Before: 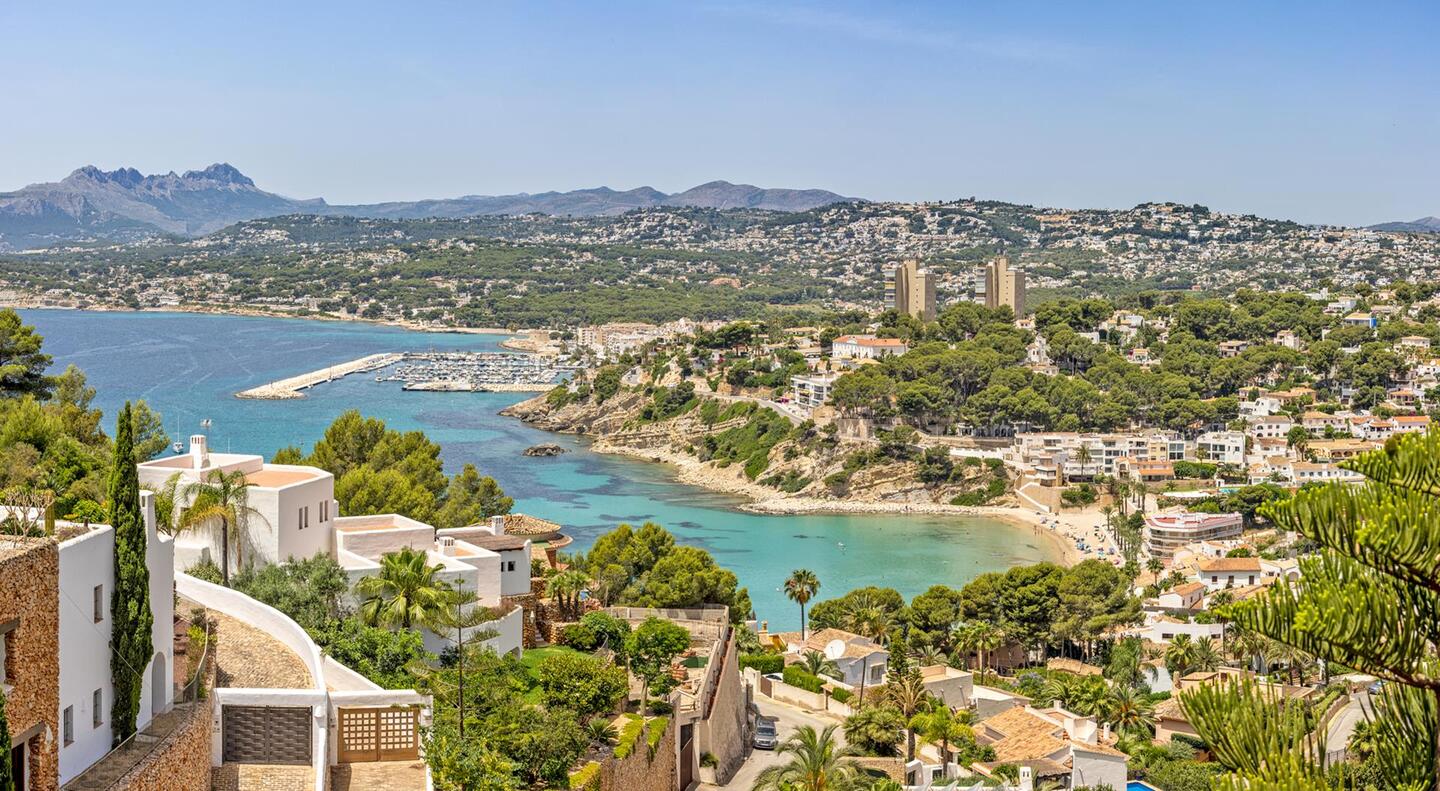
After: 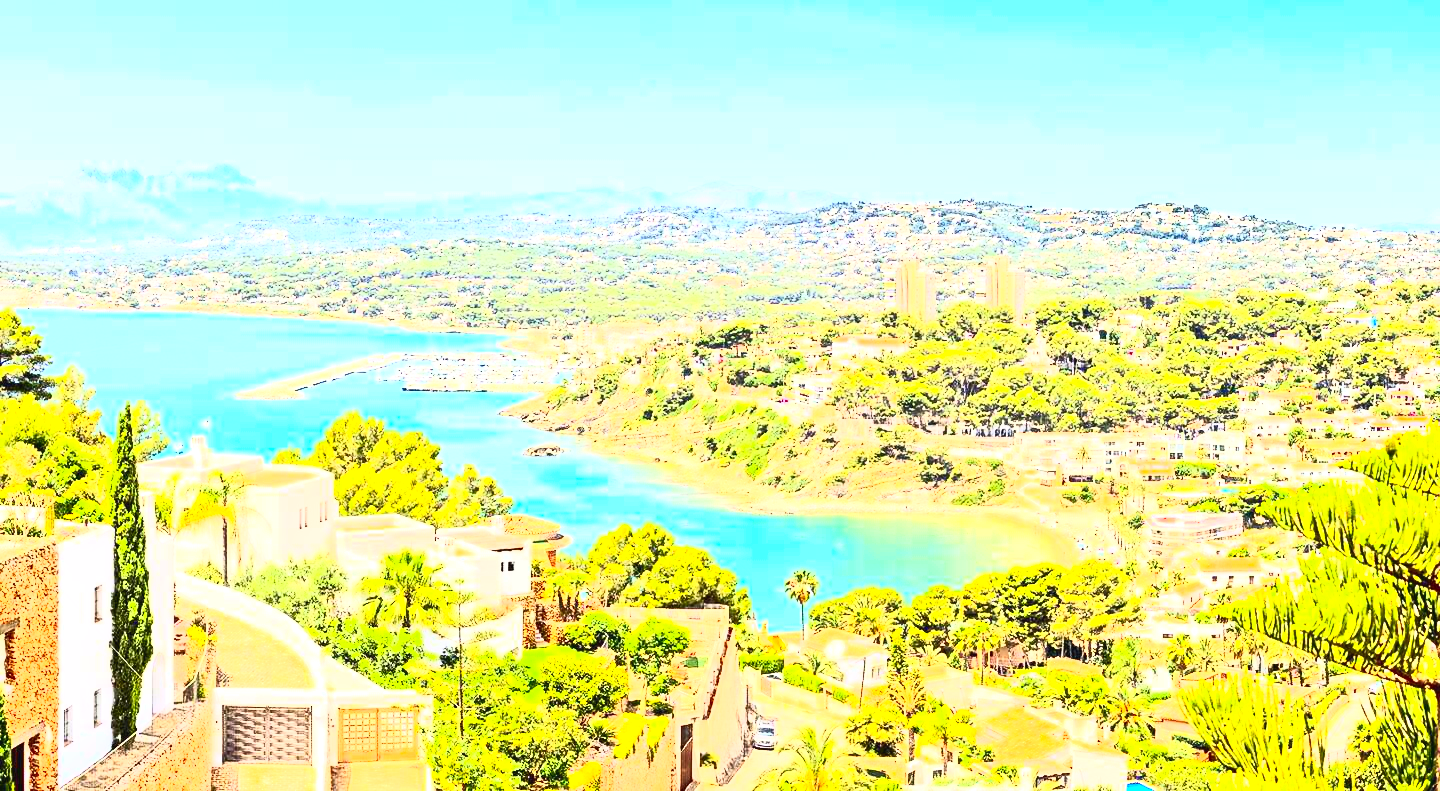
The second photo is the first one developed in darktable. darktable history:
contrast brightness saturation: contrast 0.83, brightness 0.59, saturation 0.59
exposure: black level correction 0, exposure 1.4 EV, compensate highlight preservation false
